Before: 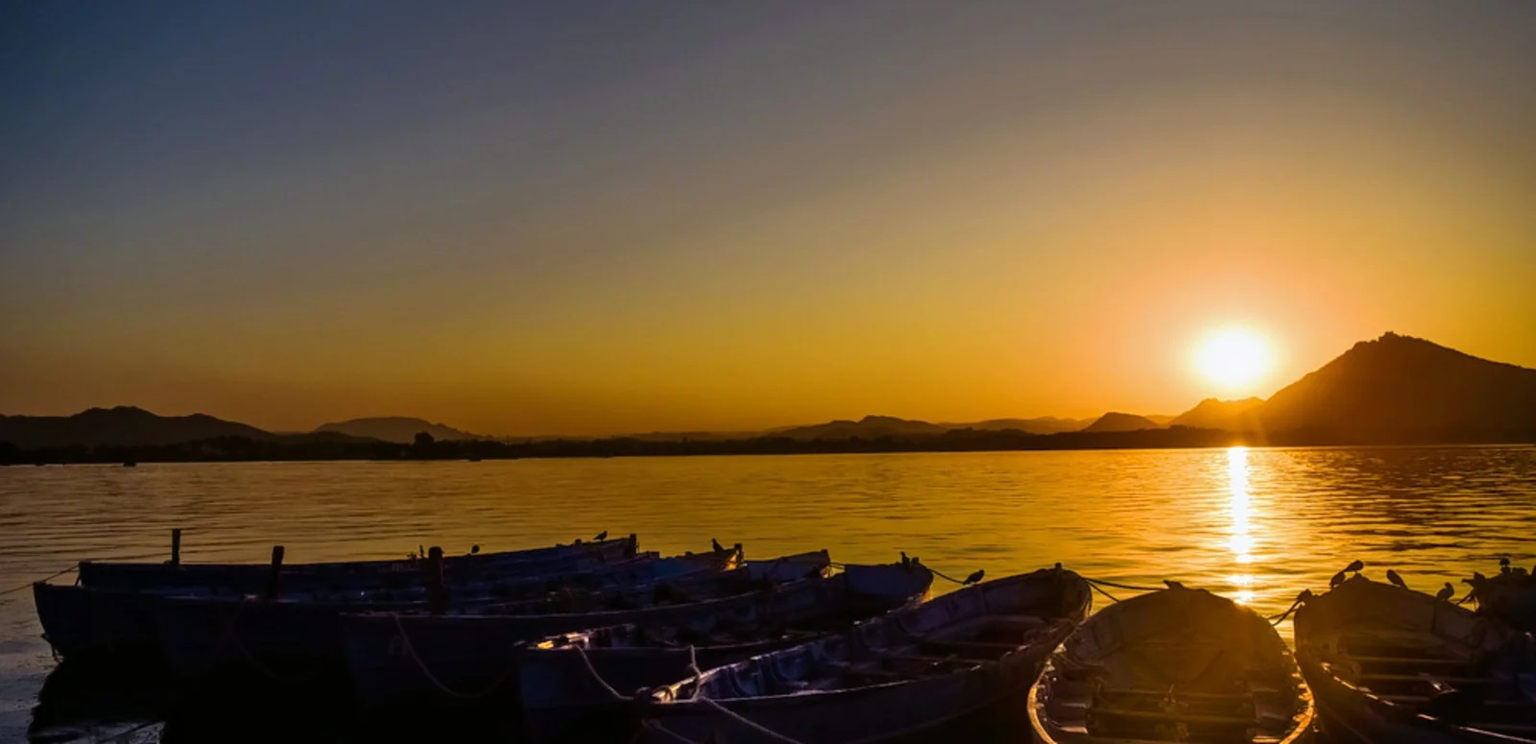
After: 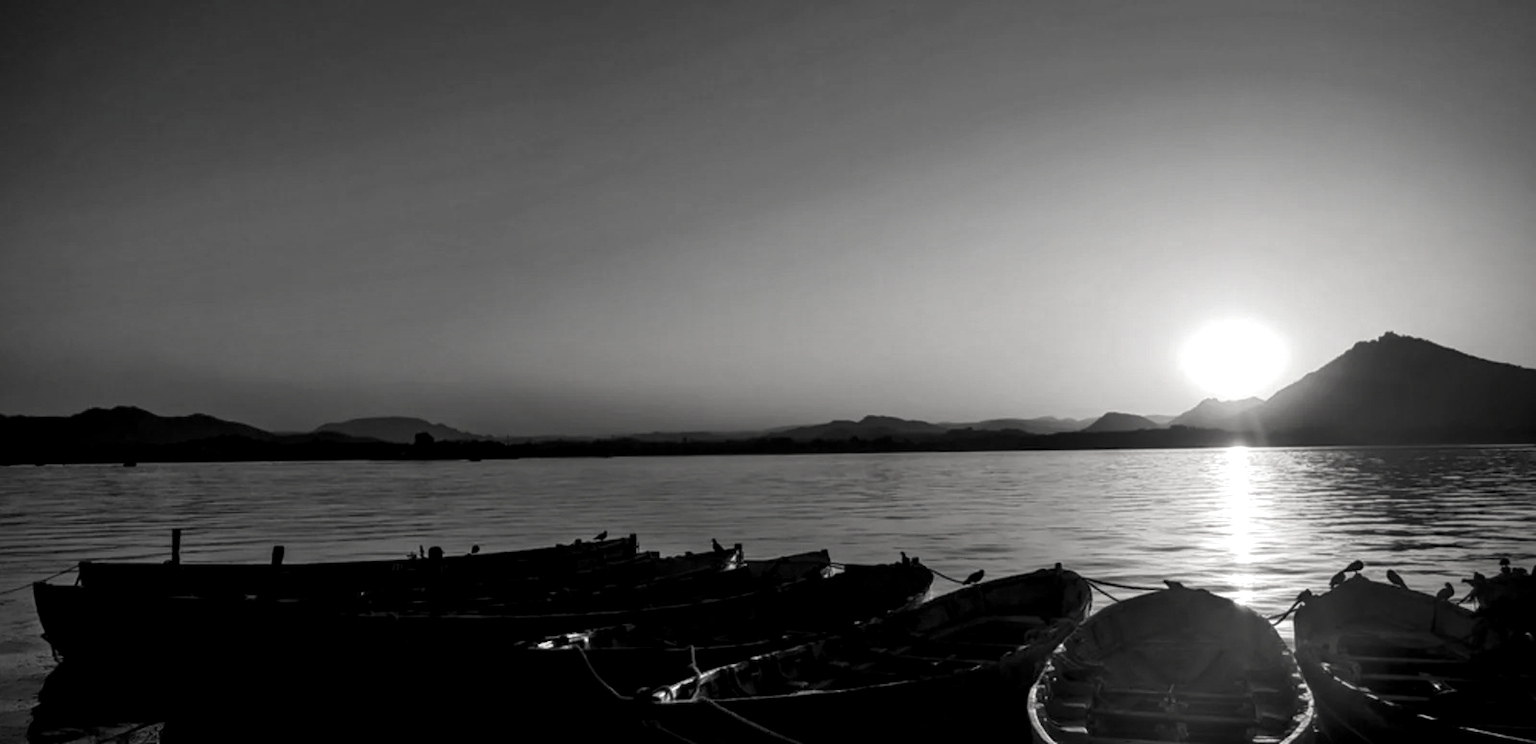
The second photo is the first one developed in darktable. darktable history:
levels: levels [0.052, 0.496, 0.908]
contrast brightness saturation: saturation -0.99
